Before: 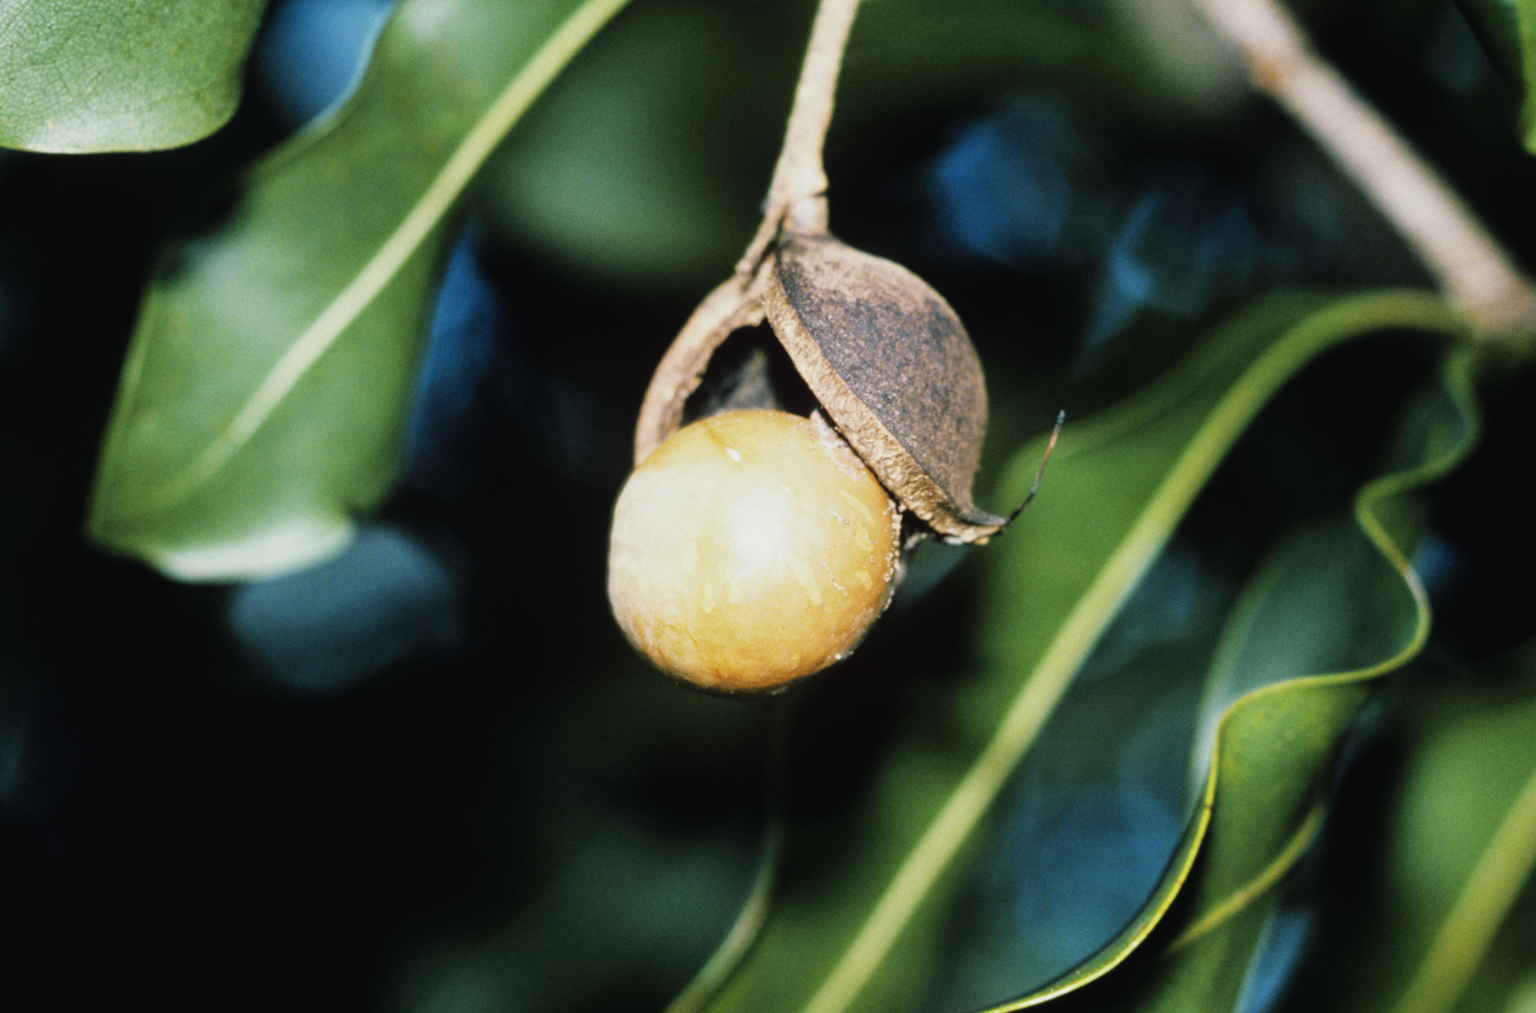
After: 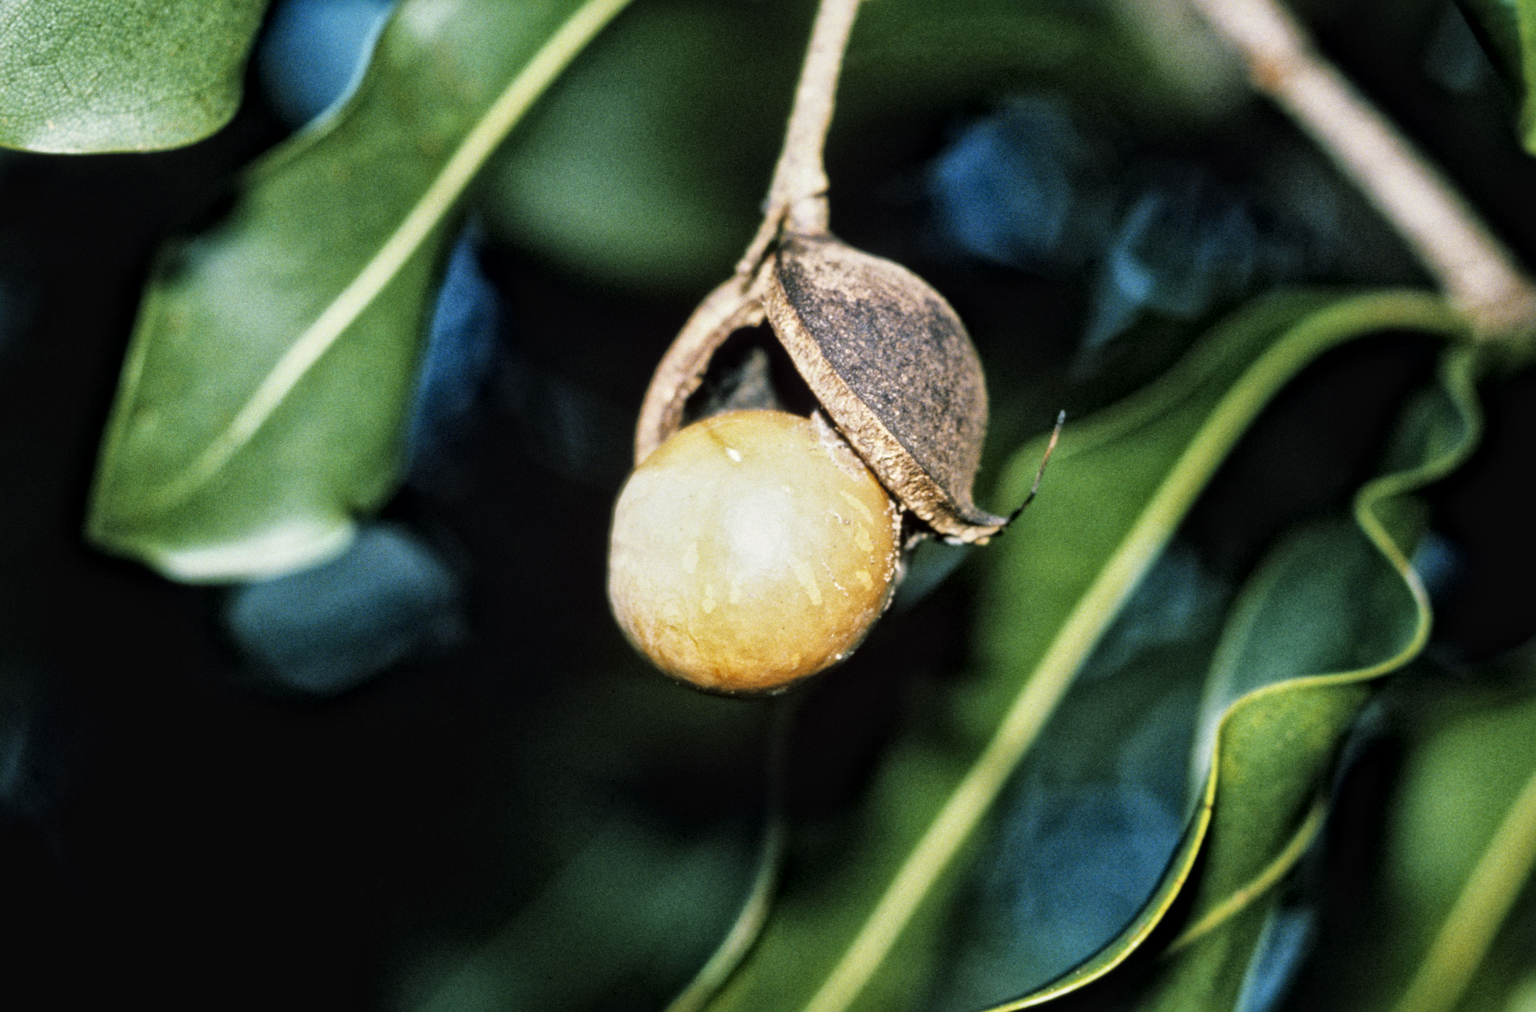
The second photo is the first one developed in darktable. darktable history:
local contrast: mode bilateral grid, contrast 20, coarseness 50, detail 179%, midtone range 0.2
